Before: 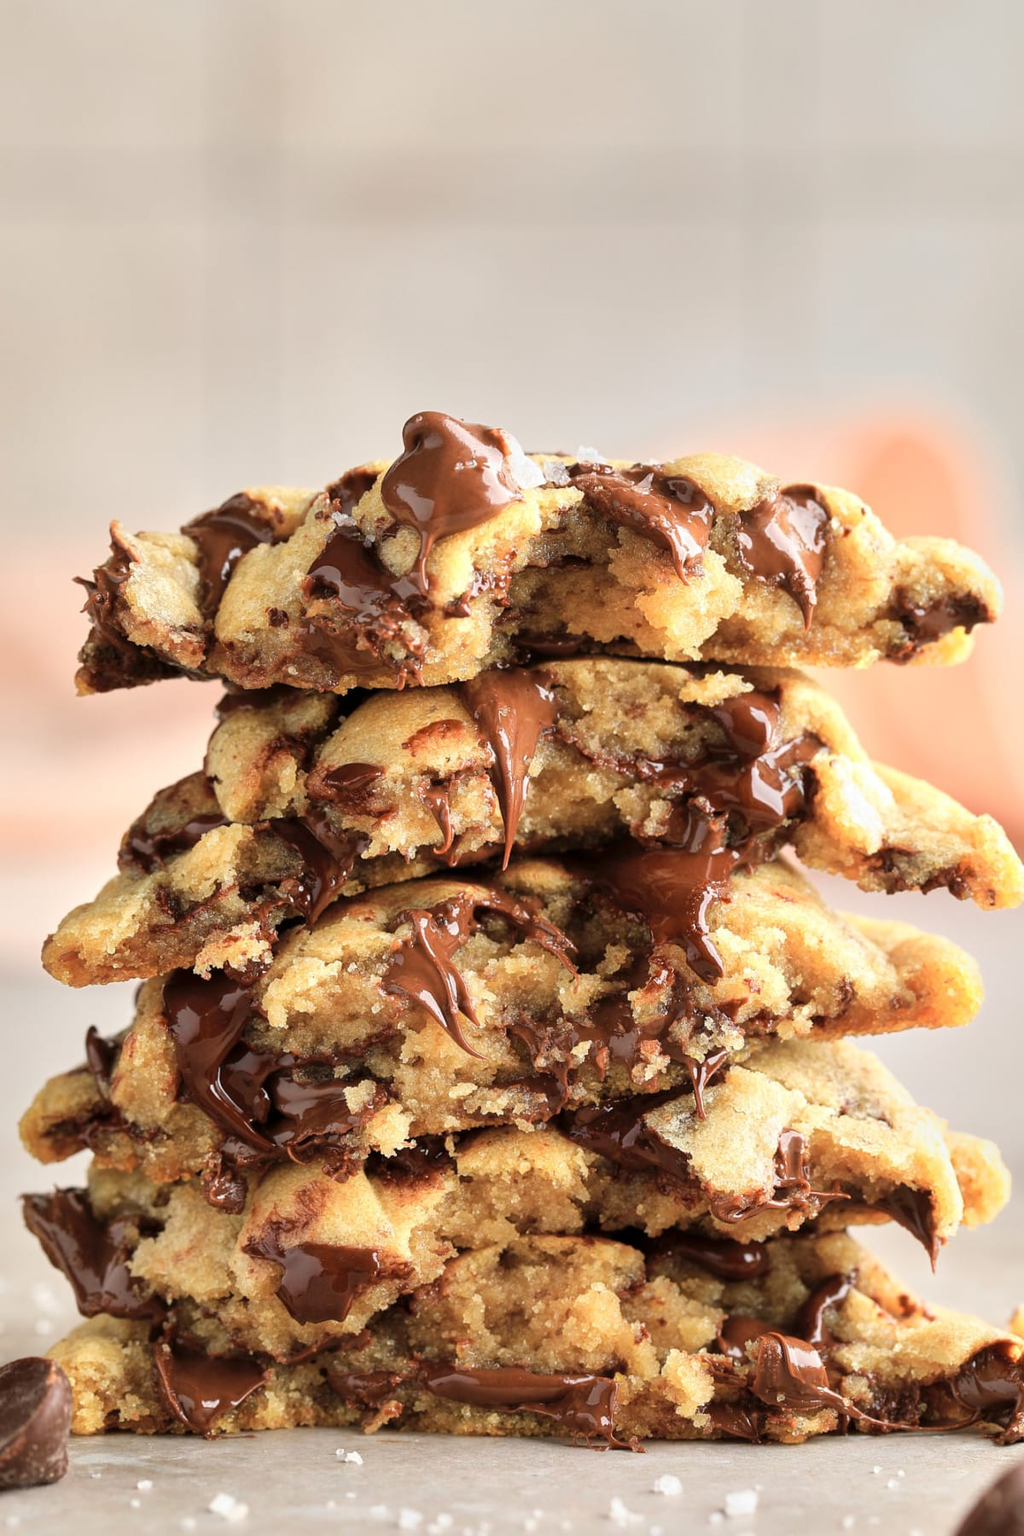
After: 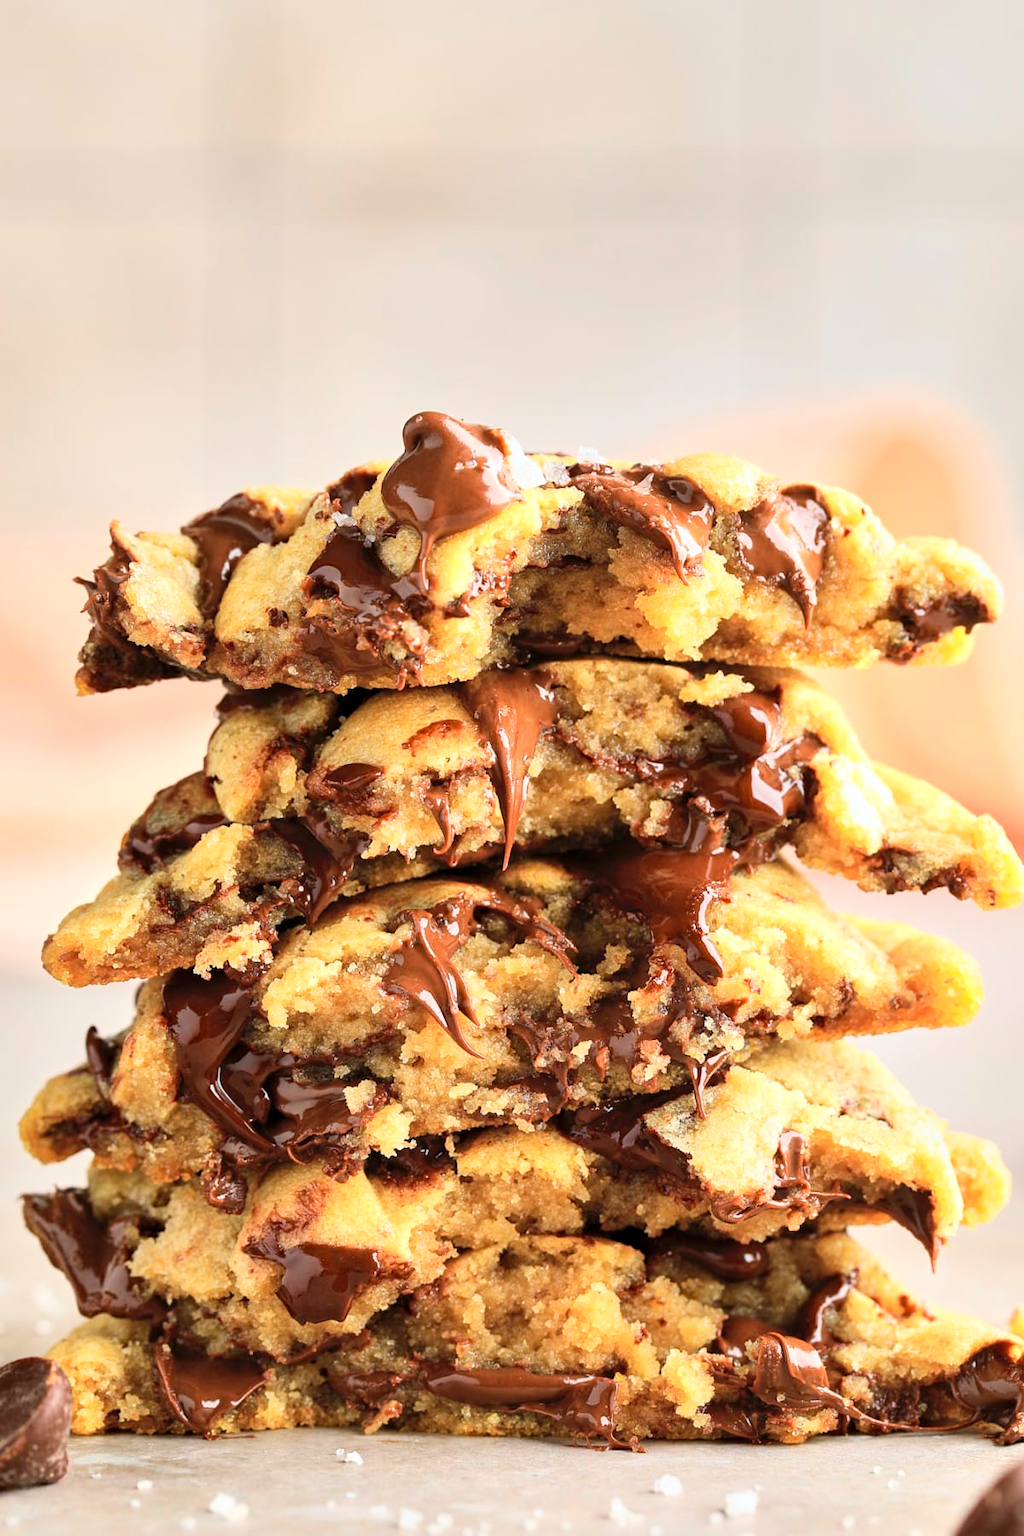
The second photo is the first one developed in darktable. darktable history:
contrast brightness saturation: contrast 0.2, brightness 0.16, saturation 0.22
haze removal: compatibility mode true, adaptive false
